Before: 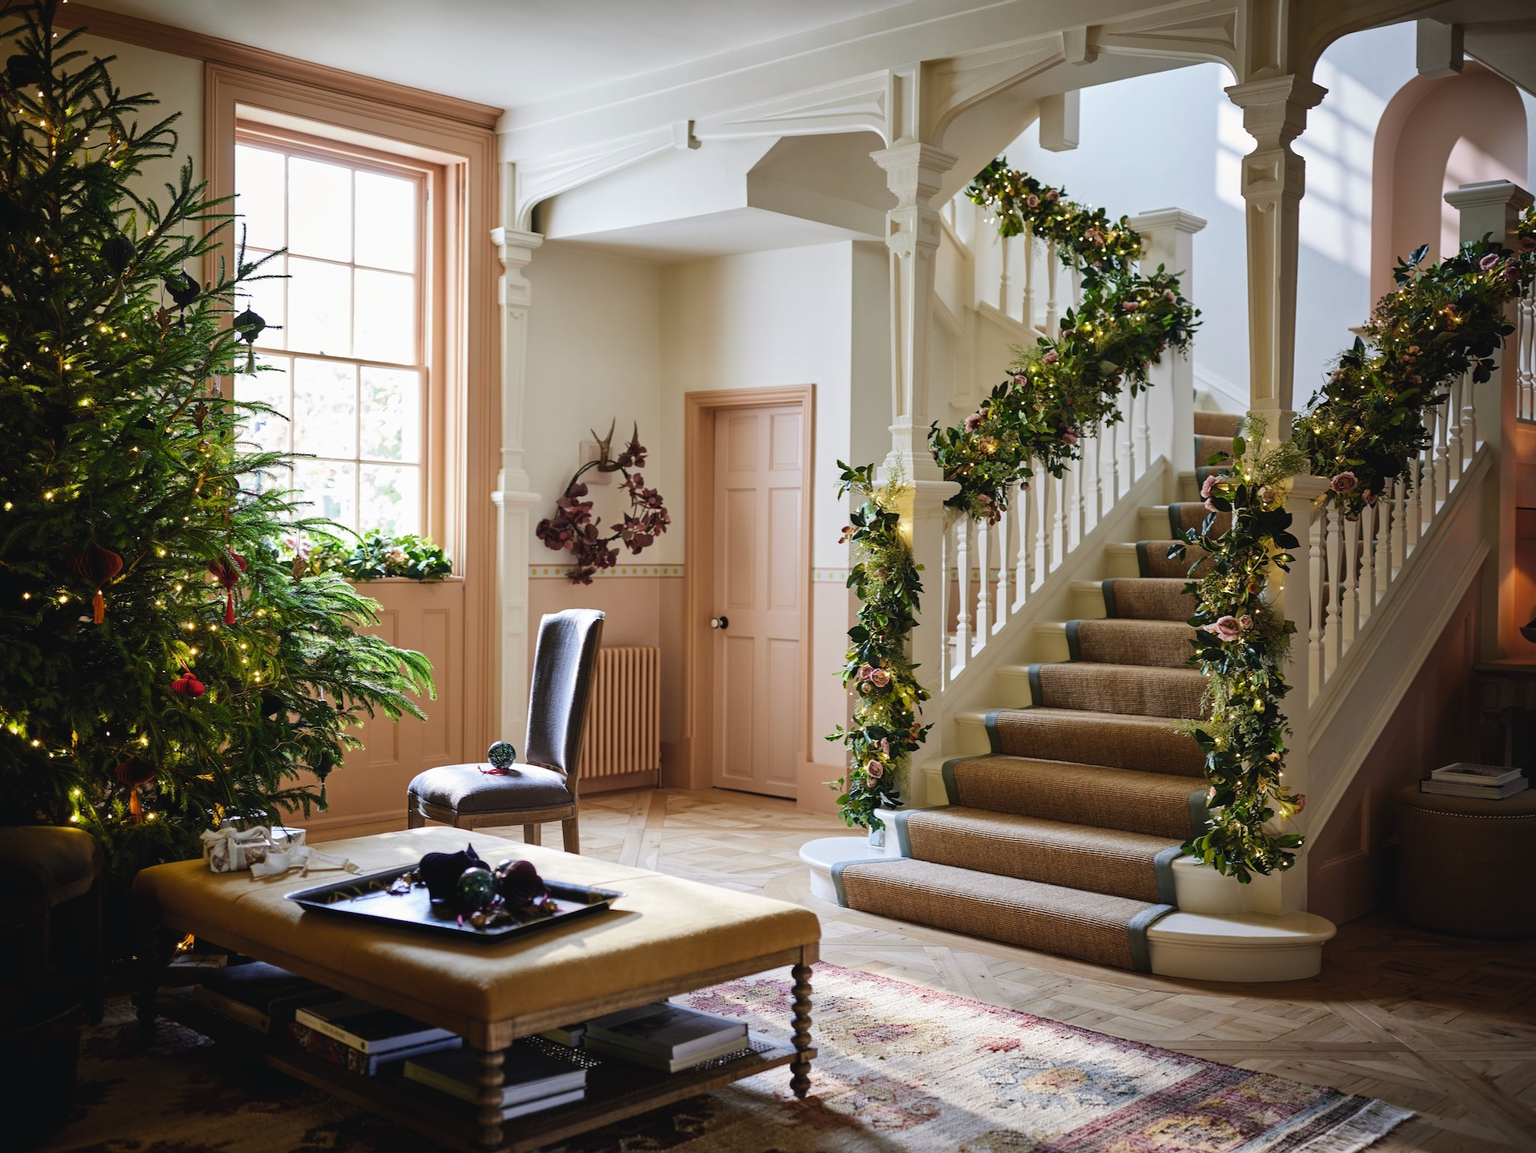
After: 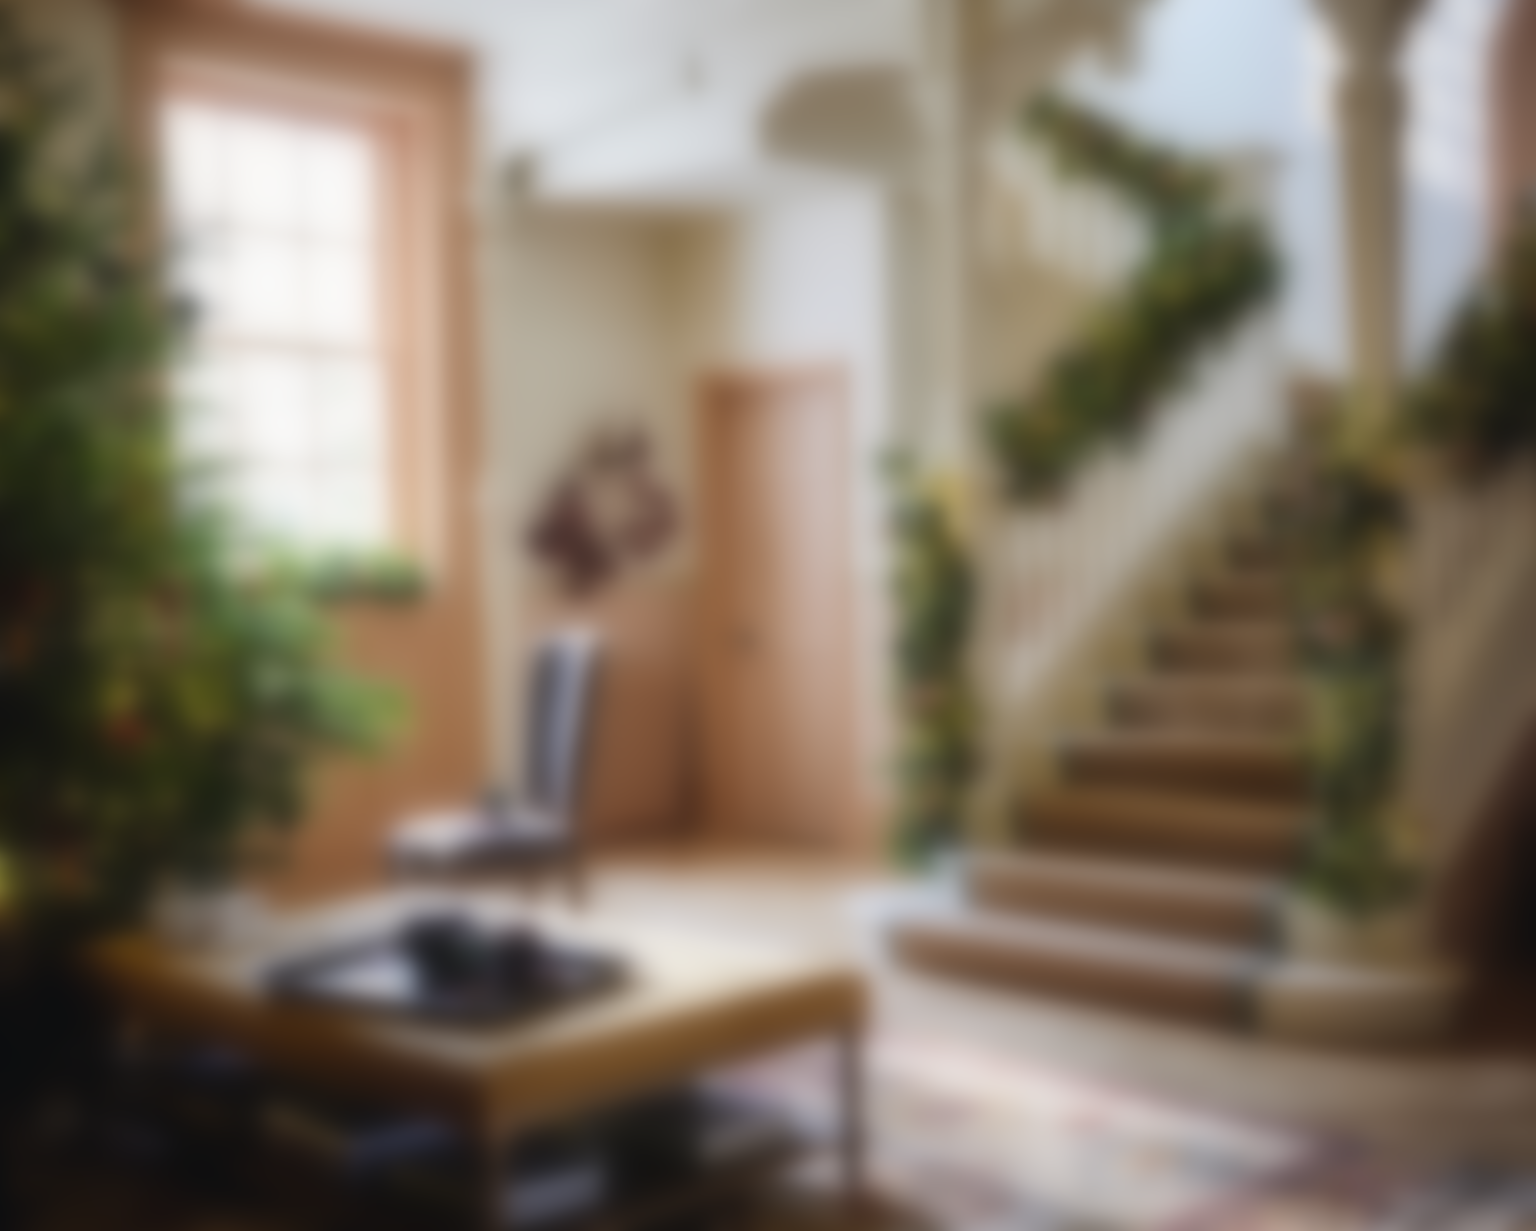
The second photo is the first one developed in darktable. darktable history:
crop: left 6.446%, top 8.188%, right 9.538%, bottom 3.548%
rotate and perspective: rotation -1.75°, automatic cropping off
lowpass: radius 16, unbound 0
